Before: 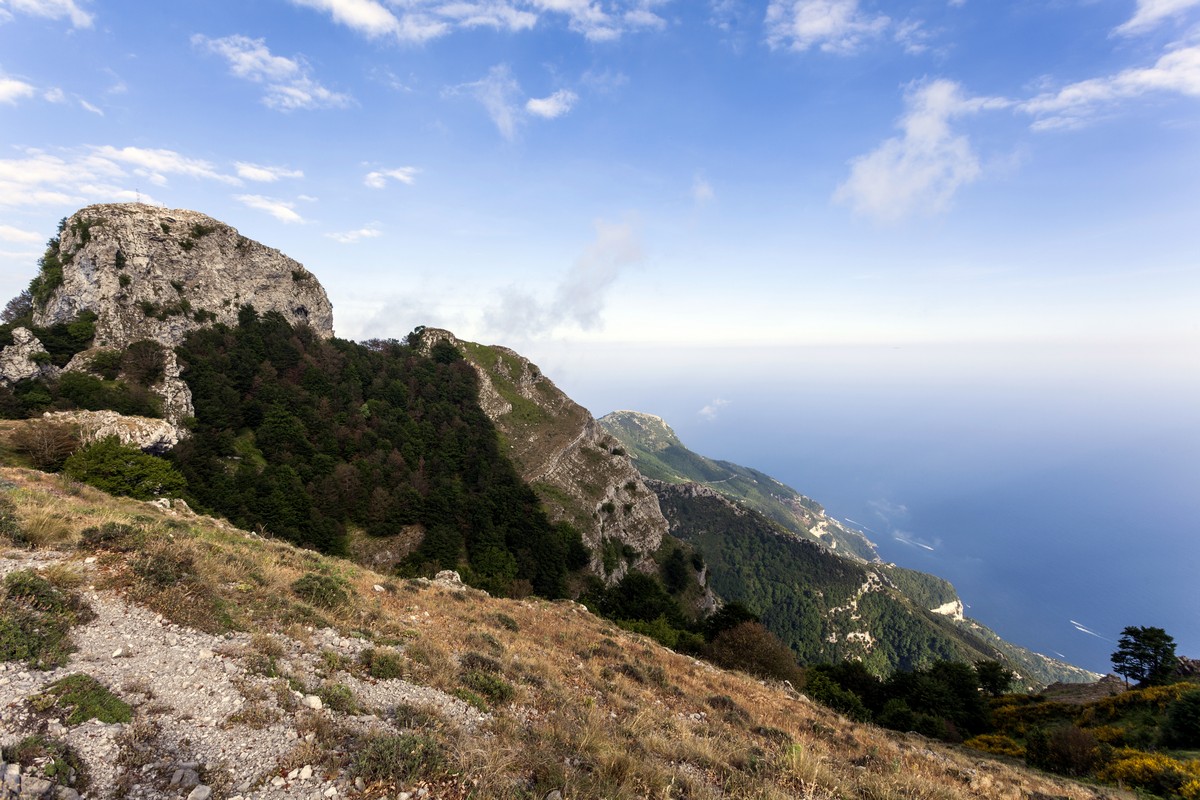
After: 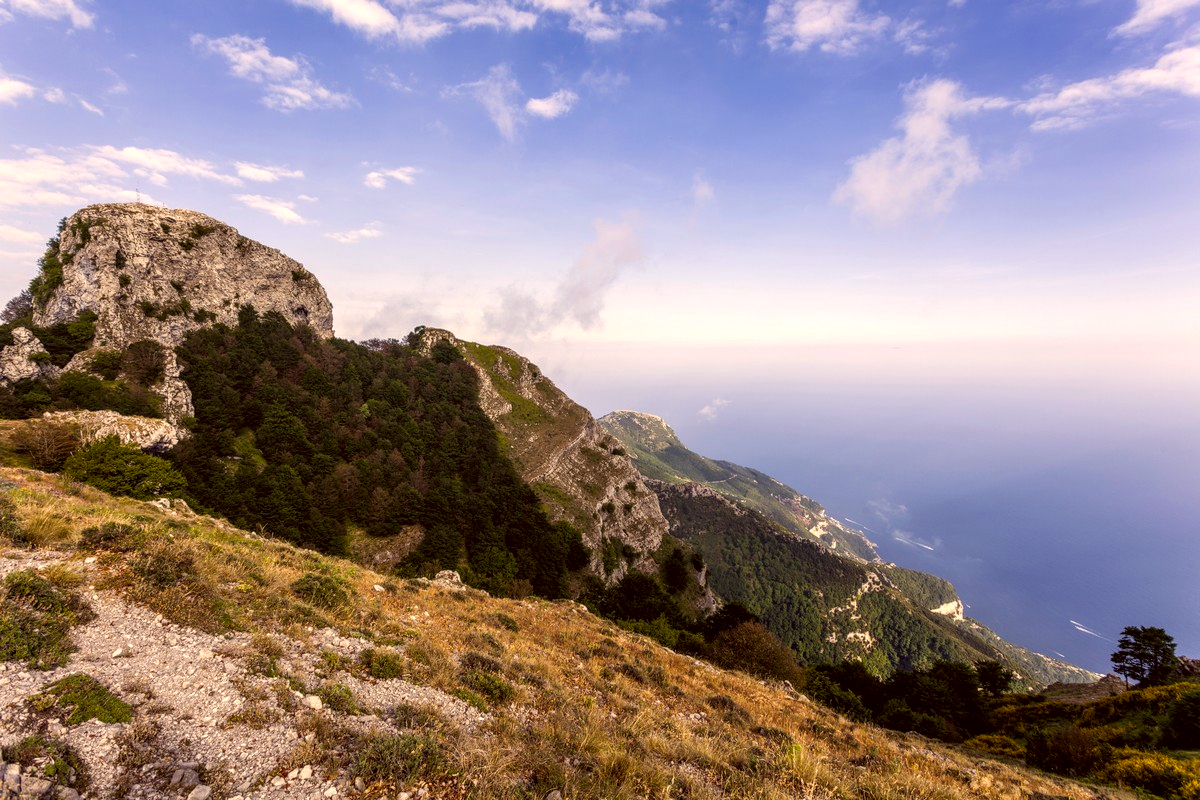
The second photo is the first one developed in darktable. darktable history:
color balance rgb: linear chroma grading › global chroma 32.795%, perceptual saturation grading › global saturation 17.293%
color correction: highlights a* 10.19, highlights b* 9.73, shadows a* 8.17, shadows b* 8.61, saturation 0.773
local contrast: on, module defaults
